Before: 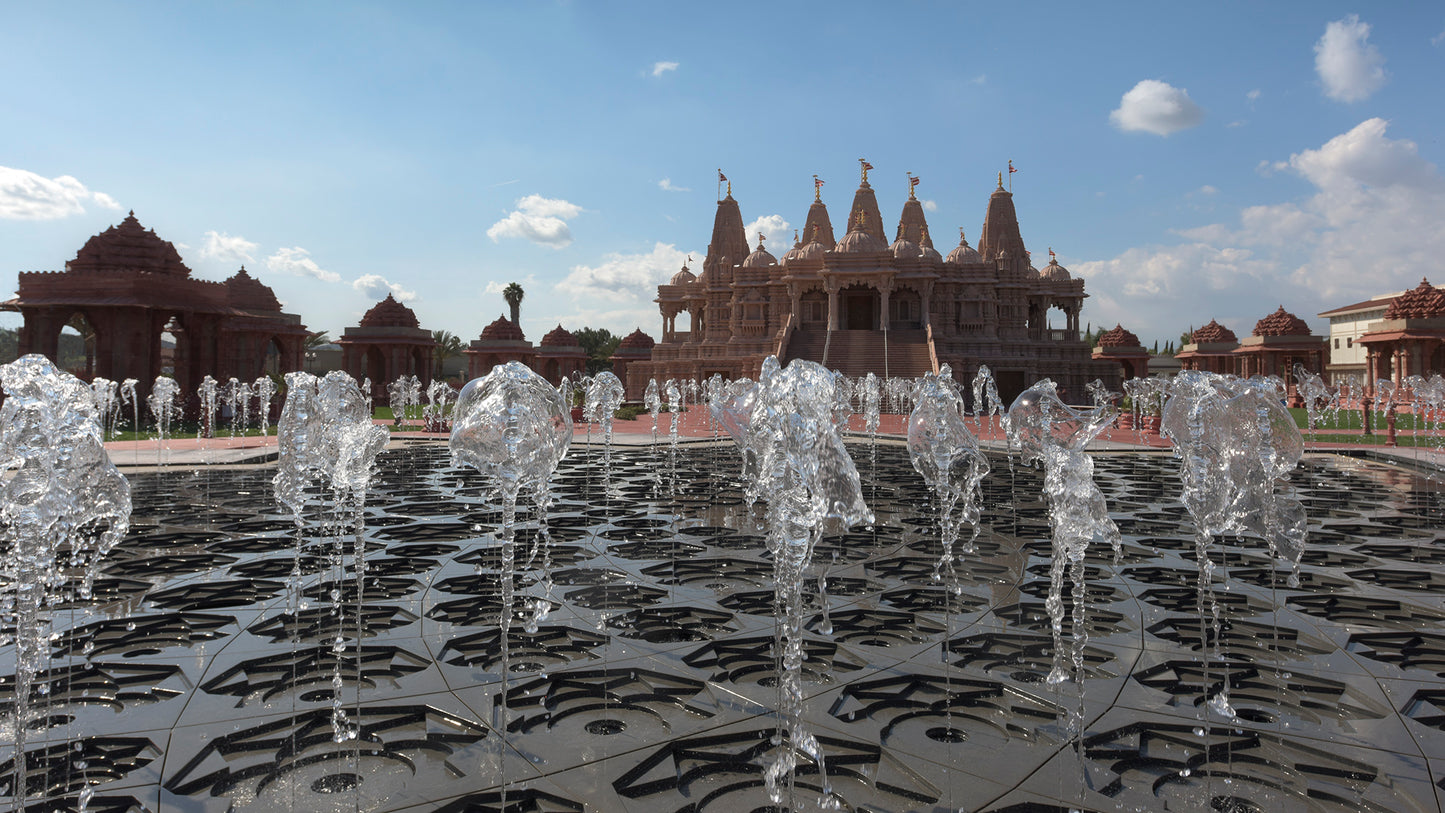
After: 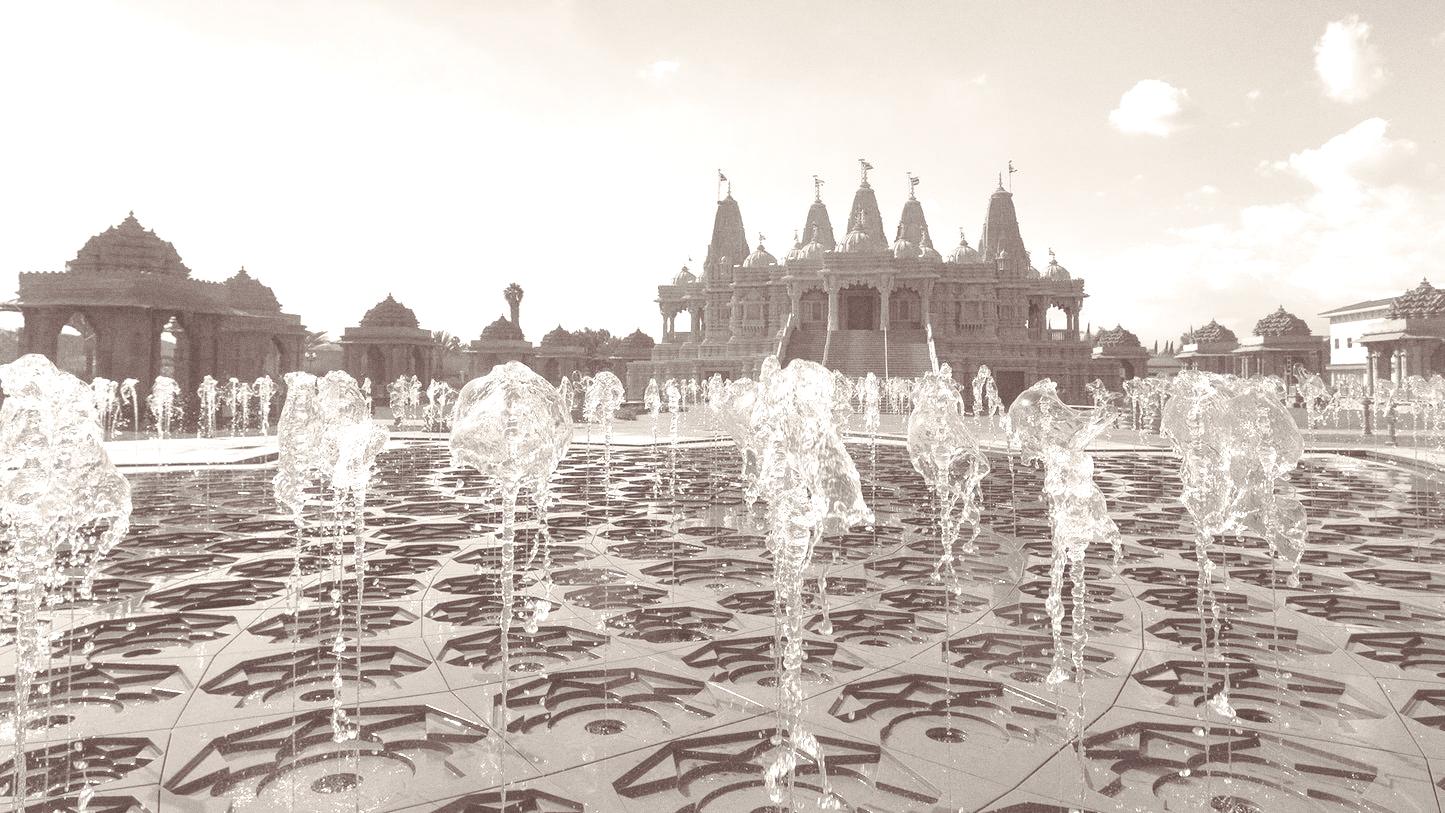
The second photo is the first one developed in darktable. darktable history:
white balance: red 1.066, blue 1.119
colorize: hue 34.49°, saturation 35.33%, source mix 100%, lightness 55%, version 1
split-toning: shadows › saturation 0.24, highlights › hue 54°, highlights › saturation 0.24
grain: coarseness 0.09 ISO
shadows and highlights: on, module defaults
